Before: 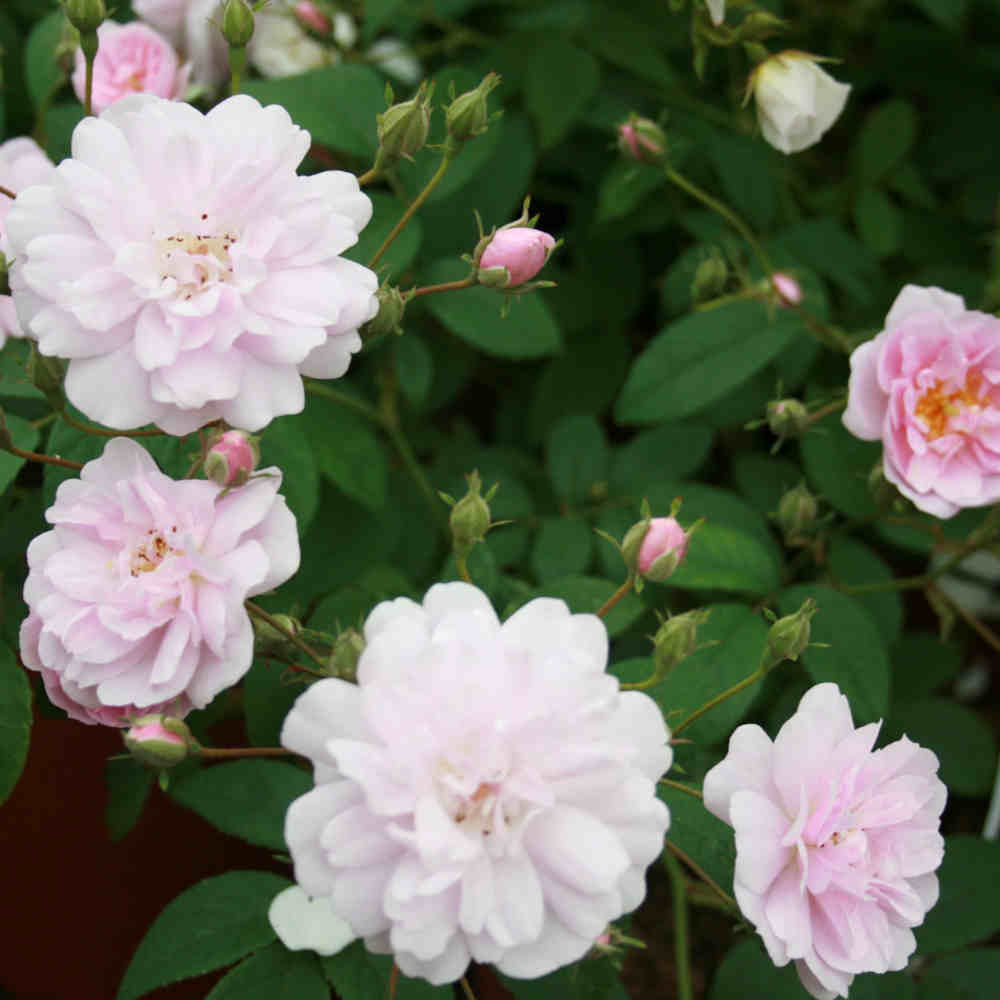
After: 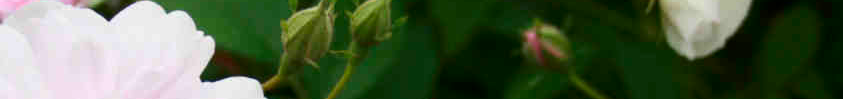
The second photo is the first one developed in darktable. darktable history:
crop and rotate: left 9.644%, top 9.491%, right 6.021%, bottom 80.509%
contrast brightness saturation: contrast 0.13, brightness -0.05, saturation 0.16
